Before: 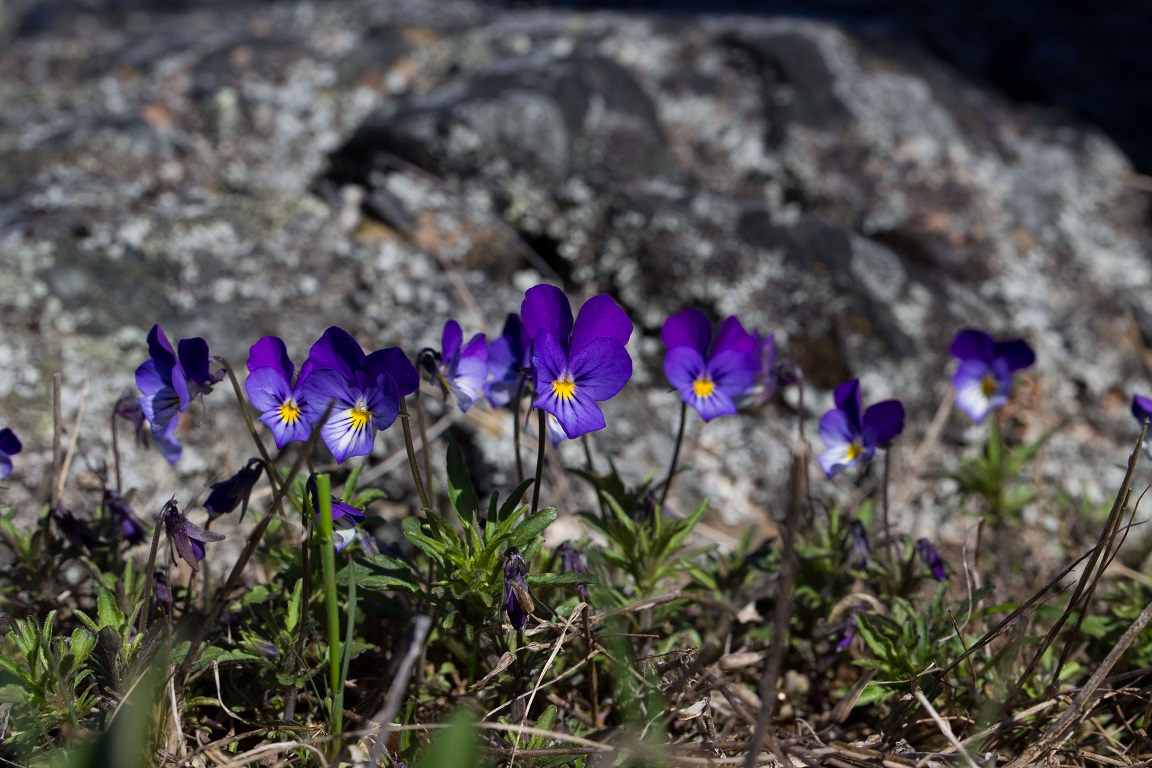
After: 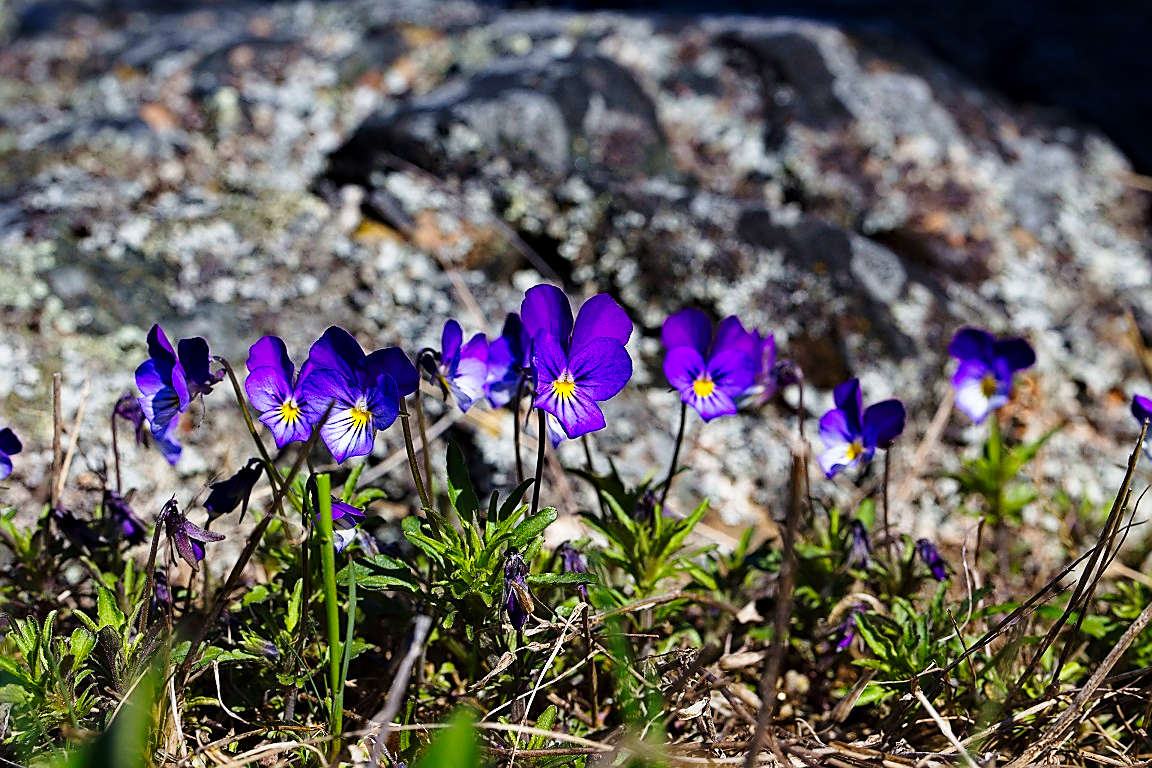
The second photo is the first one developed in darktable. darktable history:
base curve: curves: ch0 [(0, 0) (0.028, 0.03) (0.121, 0.232) (0.46, 0.748) (0.859, 0.968) (1, 1)], preserve colors none
sharpen: radius 1.372, amount 1.239, threshold 0.604
color balance rgb: linear chroma grading › global chroma 15.008%, perceptual saturation grading › global saturation -0.126%, perceptual saturation grading › mid-tones 11.003%, global vibrance 20%
haze removal: compatibility mode true, adaptive false
